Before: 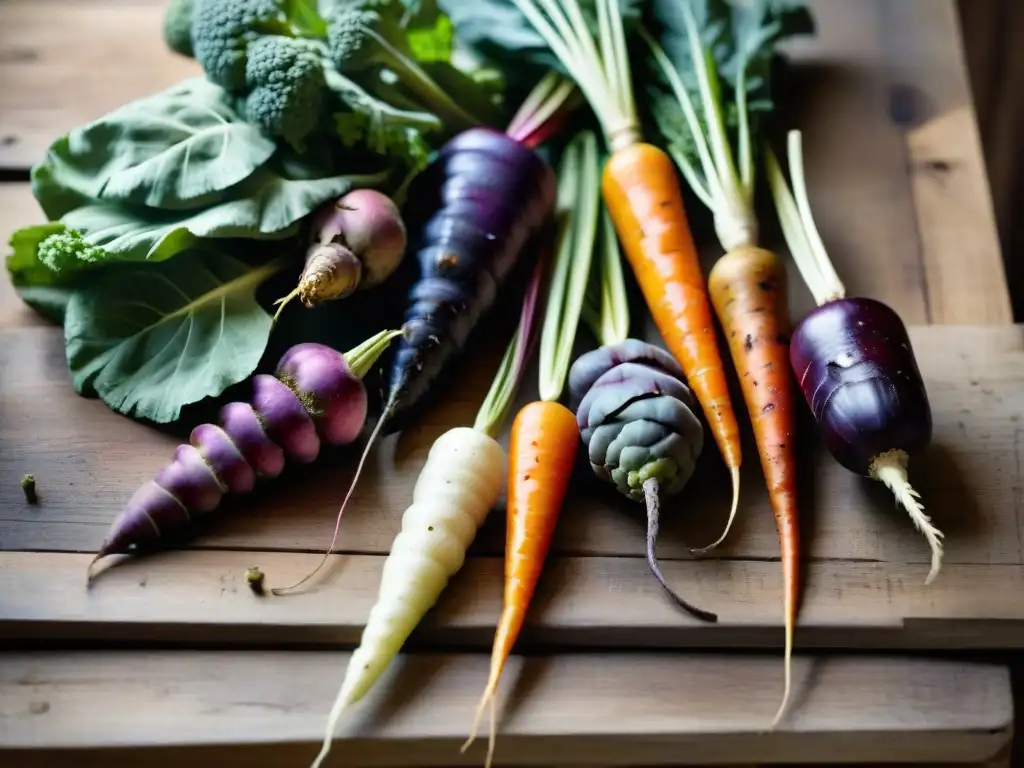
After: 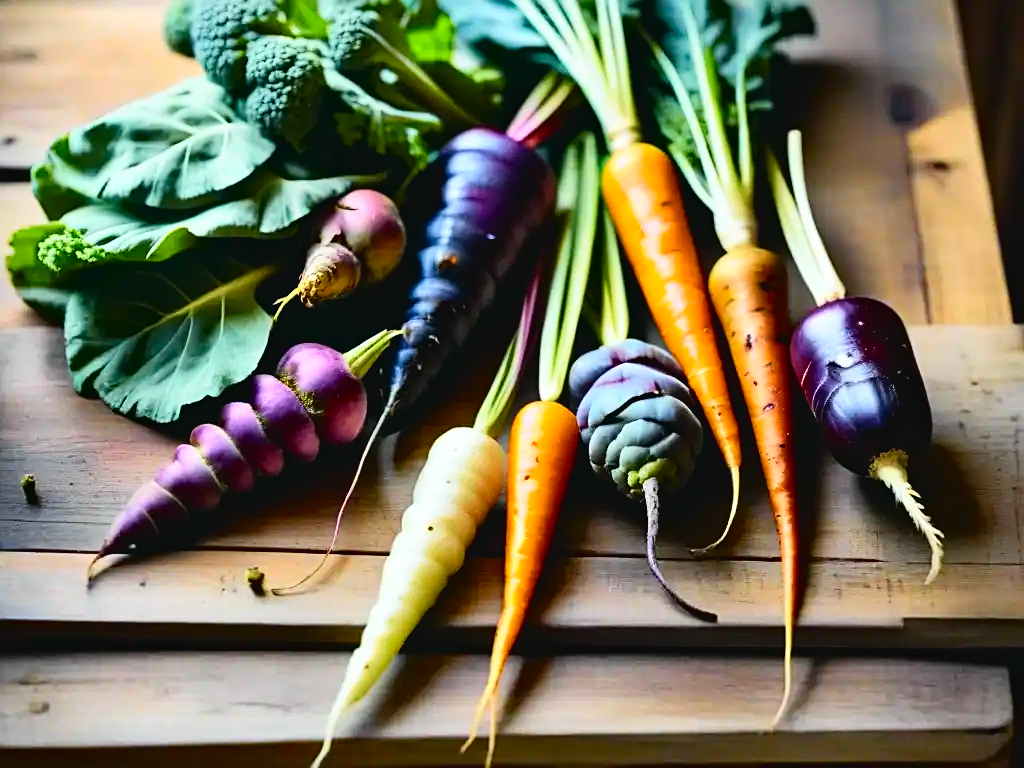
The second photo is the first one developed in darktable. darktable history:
sharpen: on, module defaults
haze removal: compatibility mode true, adaptive false
exposure: black level correction -0.008, exposure 0.067 EV, compensate highlight preservation false
tone curve: curves: ch0 [(0, 0.021) (0.148, 0.076) (0.232, 0.191) (0.398, 0.423) (0.572, 0.672) (0.705, 0.812) (0.877, 0.931) (0.99, 0.987)]; ch1 [(0, 0) (0.377, 0.325) (0.493, 0.486) (0.508, 0.502) (0.515, 0.514) (0.554, 0.586) (0.623, 0.658) (0.701, 0.704) (0.778, 0.751) (1, 1)]; ch2 [(0, 0) (0.431, 0.398) (0.485, 0.486) (0.495, 0.498) (0.511, 0.507) (0.58, 0.66) (0.679, 0.757) (0.749, 0.829) (1, 0.991)], color space Lab, independent channels
